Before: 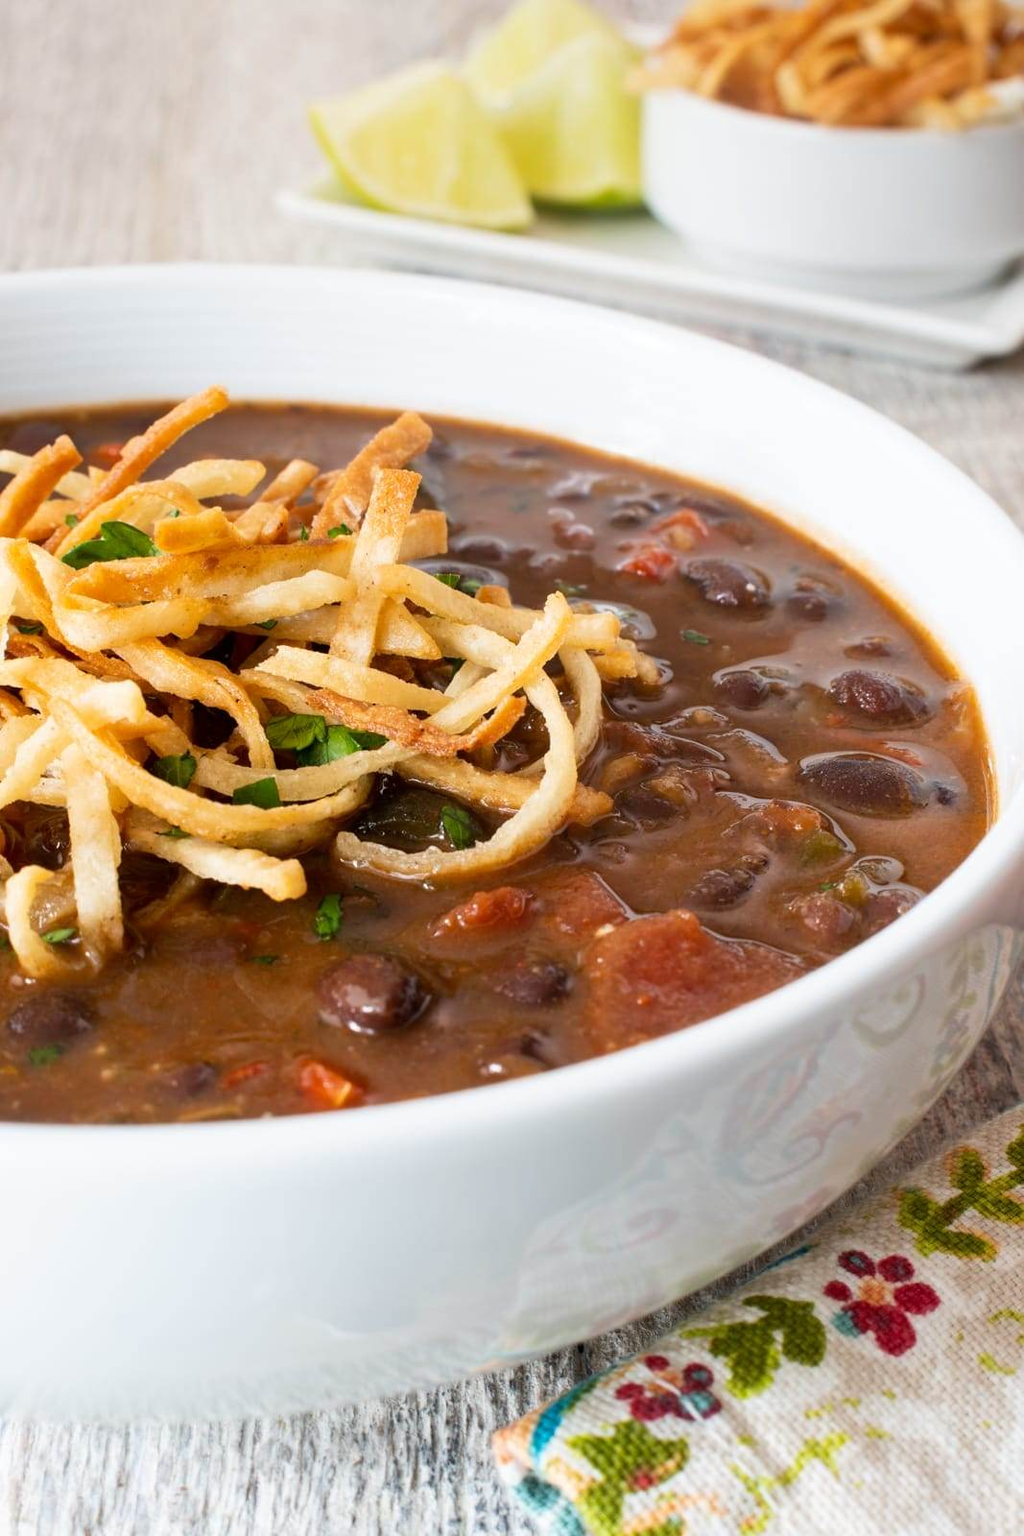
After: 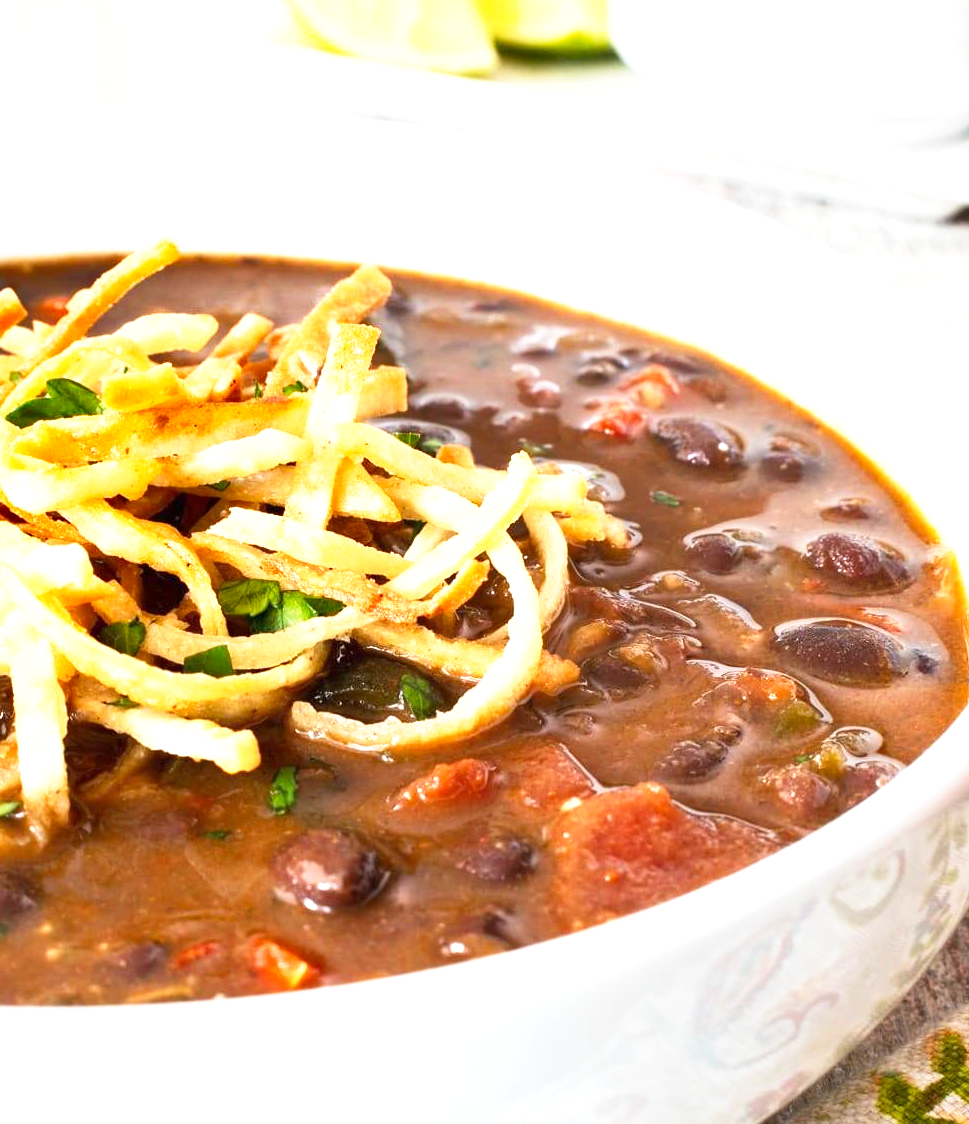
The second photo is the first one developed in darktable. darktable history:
base curve: curves: ch0 [(0, 0) (0.688, 0.865) (1, 1)], preserve colors none
crop: left 5.596%, top 10.314%, right 3.534%, bottom 19.395%
shadows and highlights: shadows 20.91, highlights -35.45, soften with gaussian
exposure: black level correction 0, exposure 0.9 EV, compensate highlight preservation false
